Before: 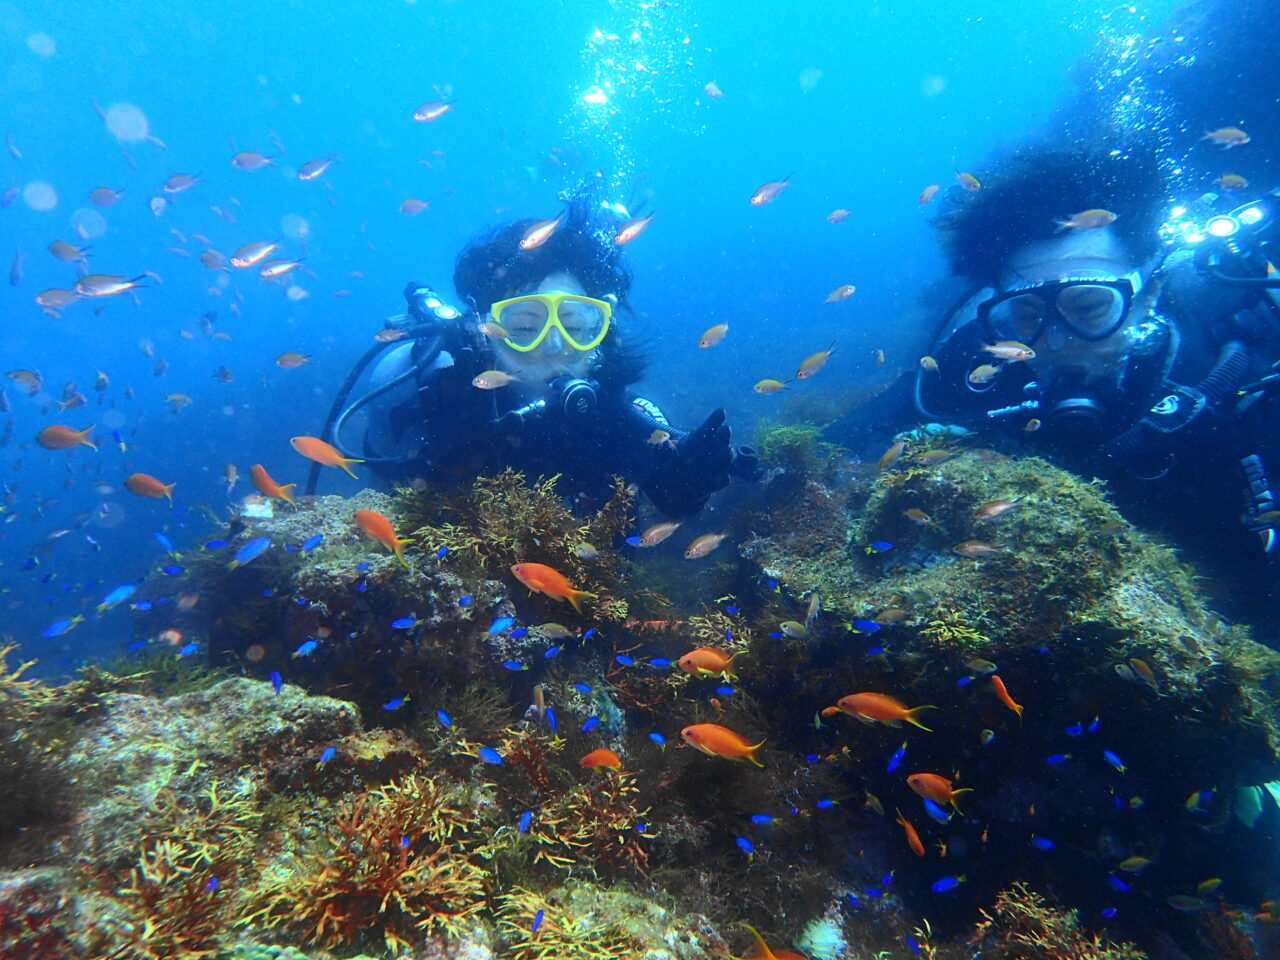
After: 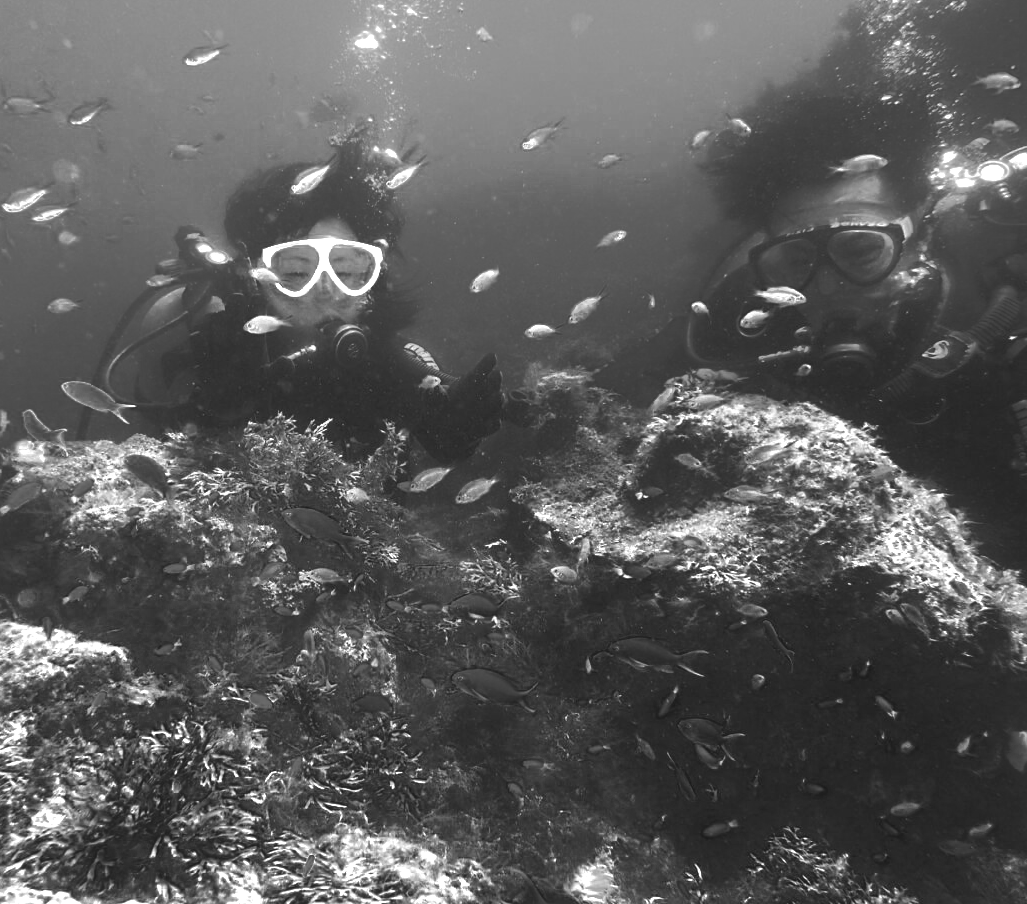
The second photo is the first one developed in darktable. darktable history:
color correction: highlights a* -1.43, highlights b* 10.12, shadows a* 0.395, shadows b* 19.35
crop and rotate: left 17.959%, top 5.771%, right 1.742%
color balance rgb: shadows lift › chroma 3%, shadows lift › hue 280.8°, power › hue 330°, highlights gain › chroma 3%, highlights gain › hue 75.6°, global offset › luminance 1.5%, perceptual saturation grading › global saturation 20%, perceptual saturation grading › highlights -25%, perceptual saturation grading › shadows 50%, global vibrance 30%
color zones: curves: ch0 [(0.002, 0.429) (0.121, 0.212) (0.198, 0.113) (0.276, 0.344) (0.331, 0.541) (0.41, 0.56) (0.482, 0.289) (0.619, 0.227) (0.721, 0.18) (0.821, 0.435) (0.928, 0.555) (1, 0.587)]; ch1 [(0, 0) (0.143, 0) (0.286, 0) (0.429, 0) (0.571, 0) (0.714, 0) (0.857, 0)]
exposure: black level correction 0, exposure 1 EV, compensate exposure bias true, compensate highlight preservation false
